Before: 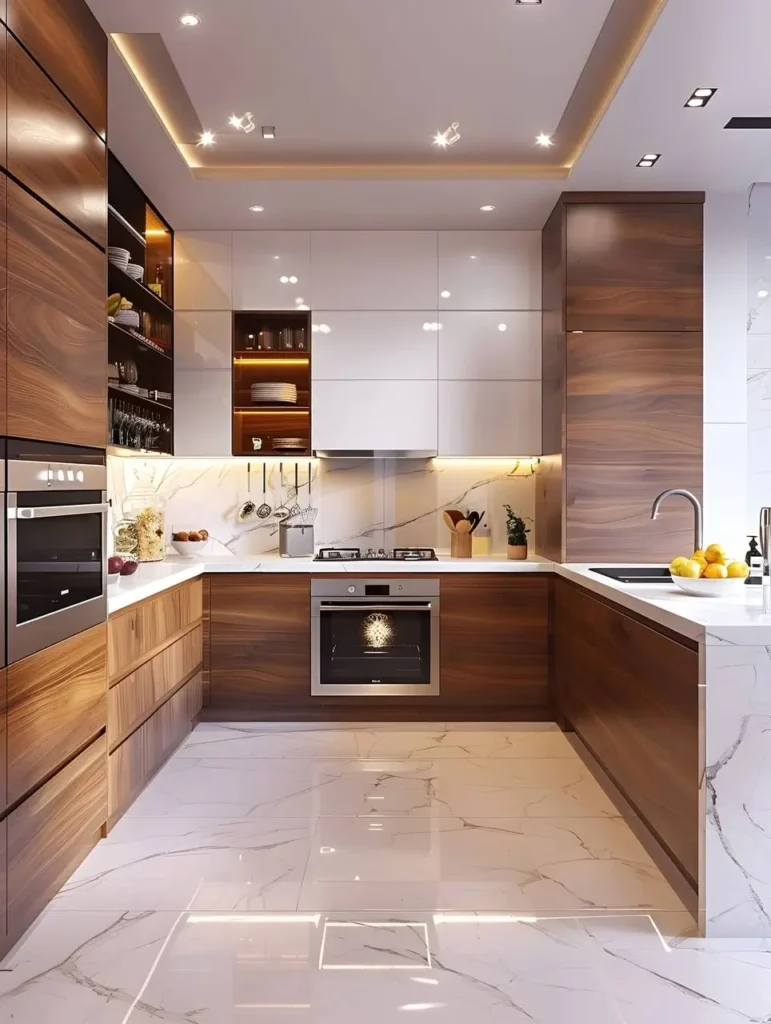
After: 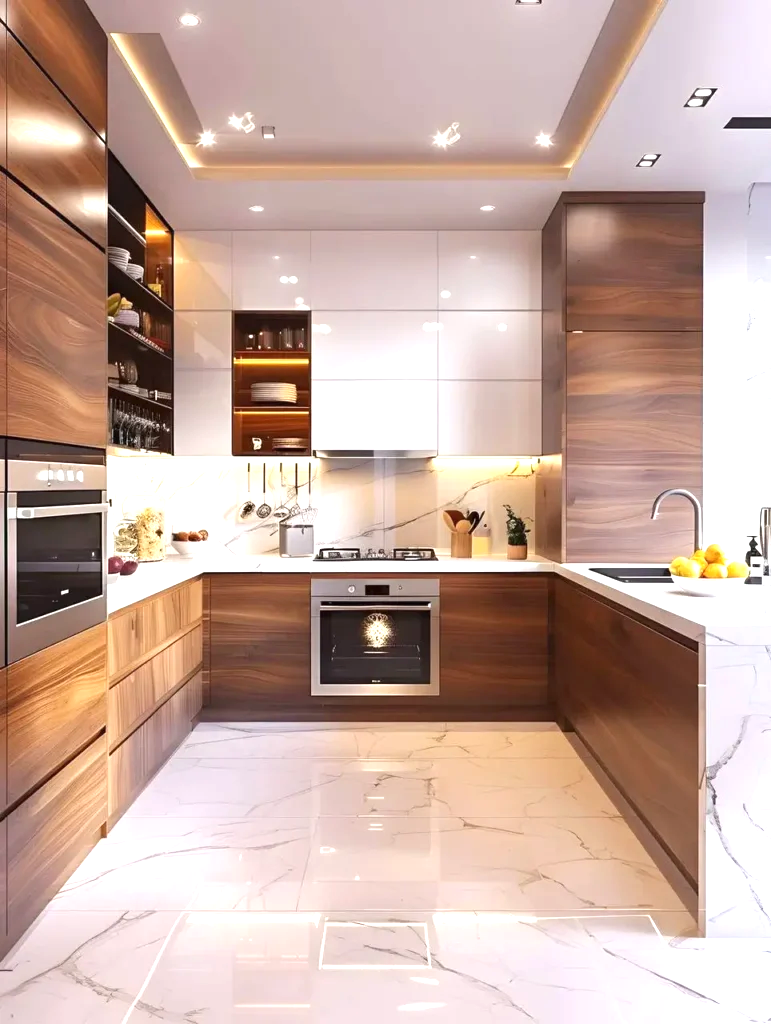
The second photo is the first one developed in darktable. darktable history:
exposure: exposure 0.727 EV, compensate highlight preservation false
